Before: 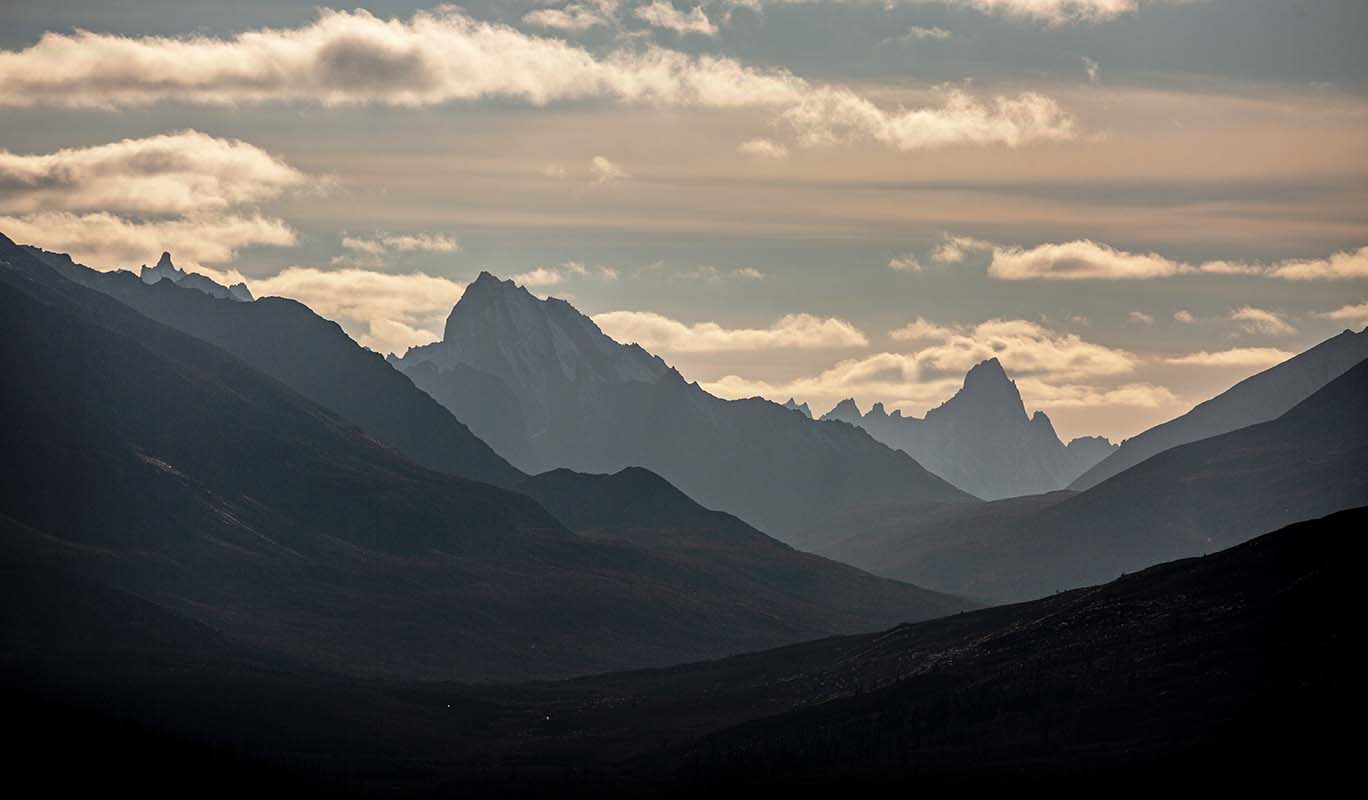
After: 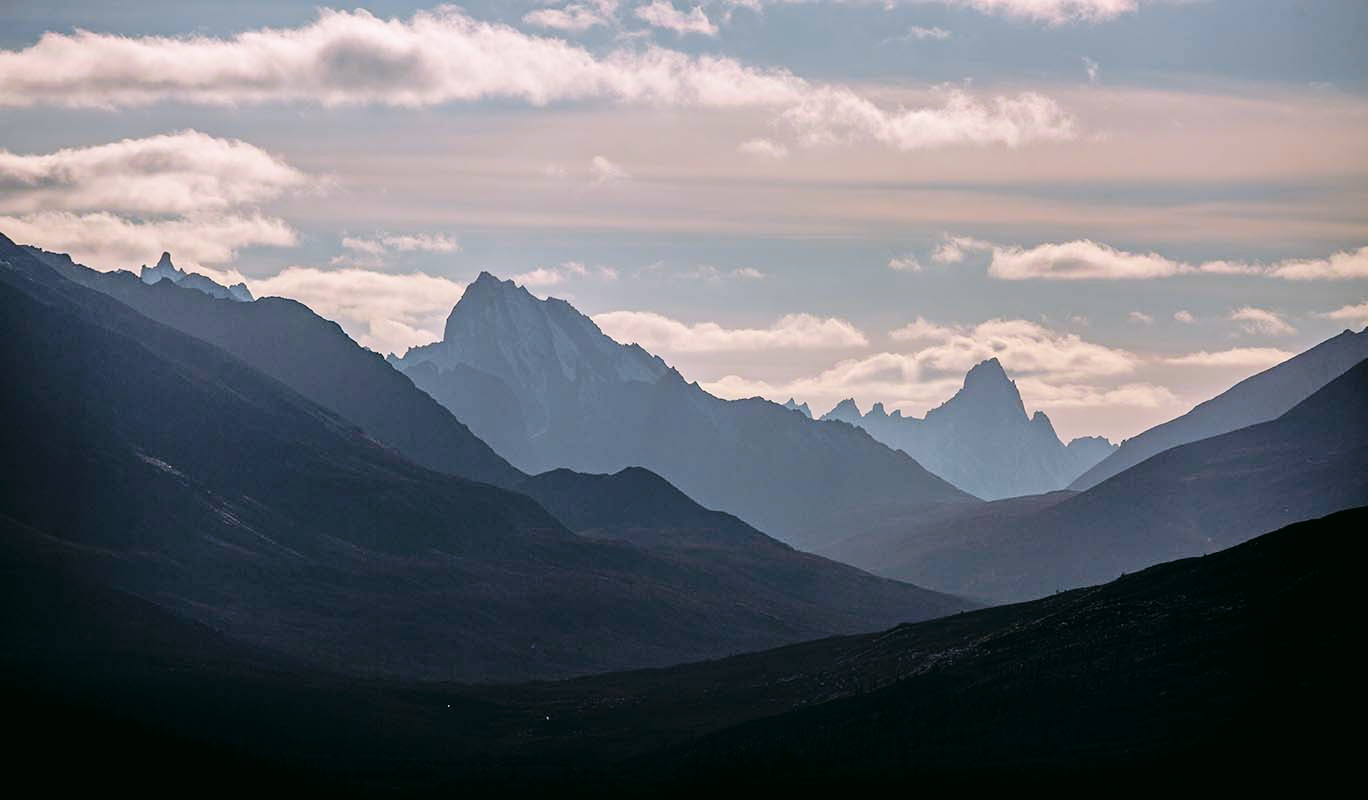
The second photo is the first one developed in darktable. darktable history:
tone curve: curves: ch0 [(0, 0) (0.003, 0.005) (0.011, 0.011) (0.025, 0.022) (0.044, 0.038) (0.069, 0.062) (0.1, 0.091) (0.136, 0.128) (0.177, 0.183) (0.224, 0.246) (0.277, 0.325) (0.335, 0.403) (0.399, 0.473) (0.468, 0.557) (0.543, 0.638) (0.623, 0.709) (0.709, 0.782) (0.801, 0.847) (0.898, 0.923) (1, 1)], preserve colors none
color look up table: target L [94.57, 89.81, 88.26, 87.89, 84.68, 69.96, 70.57, 64.02, 48.65, 44.18, 23.35, 4.529, 200.28, 79.32, 77.22, 72.05, 70.21, 63.92, 49.94, 56.68, 56.81, 47.79, 42.01, 42.74, 35.06, 31.75, 32.52, 95.83, 79.42, 60.32, 70.51, 57.3, 55.83, 53.13, 41.46, 36.95, 36, 38.31, 37.34, 32.34, 18.8, 11.84, 87.21, 65.09, 65.68, 53.45, 39.57, 36.38, 15.34], target a [-2.833, -26.57, -18.29, -39.23, -55.39, -40.8, -16.51, -64.61, -45.82, -31.99, -23.17, -7.634, 0, 24.33, 12.35, 29.98, 6.681, 36.73, 74.26, 0.153, 26.5, 77.07, 45.9, 64.37, 36.58, 49.56, 49.88, 3.245, 25.48, 65.88, 54.98, 79.28, -0.384, 7.795, 11.7, 57.98, 39.26, 27.87, 57.18, -0.031, 21.46, 25.72, -17.65, -33.46, -2.187, -16.42, -3.081, -18.51, 2.251], target b [2.928, 51.09, 89.8, -10.19, 8.016, 19.22, -10.25, 59.87, 31.83, 41.82, 25.68, 5.3, 0, 14.77, -11.82, 59.87, 46.43, -7.315, 33.38, 16.5, 34.9, 55.58, 13.78, 51, 40.25, 12.36, 38.67, -4.727, -27.56, -25.07, -43.34, -47.2, -67.74, -16.42, -60.65, -13.77, -27.07, -84.78, -66.95, -6.071, -50.73, -0.661, -15.53, -33.09, -33.9, -50, -29.45, -16.12, -22.82], num patches 49
